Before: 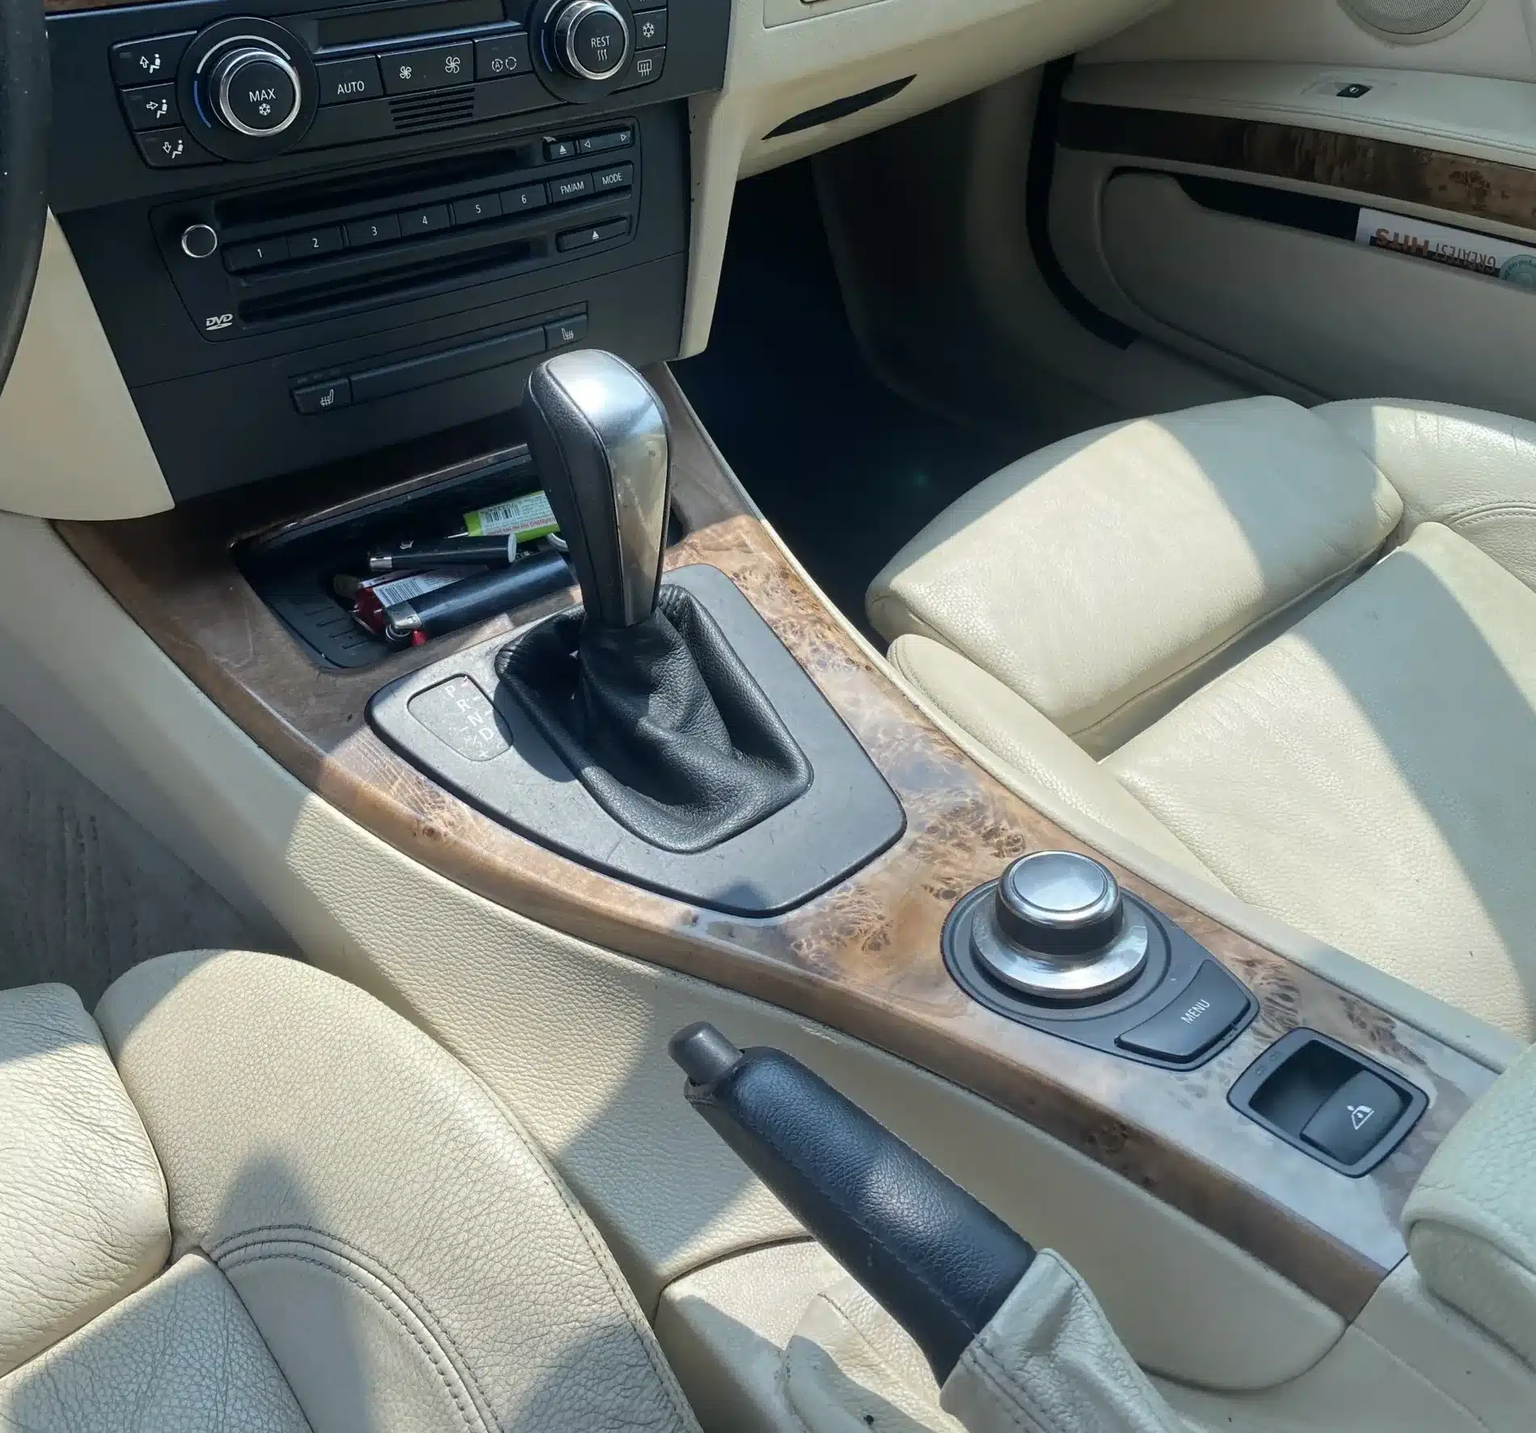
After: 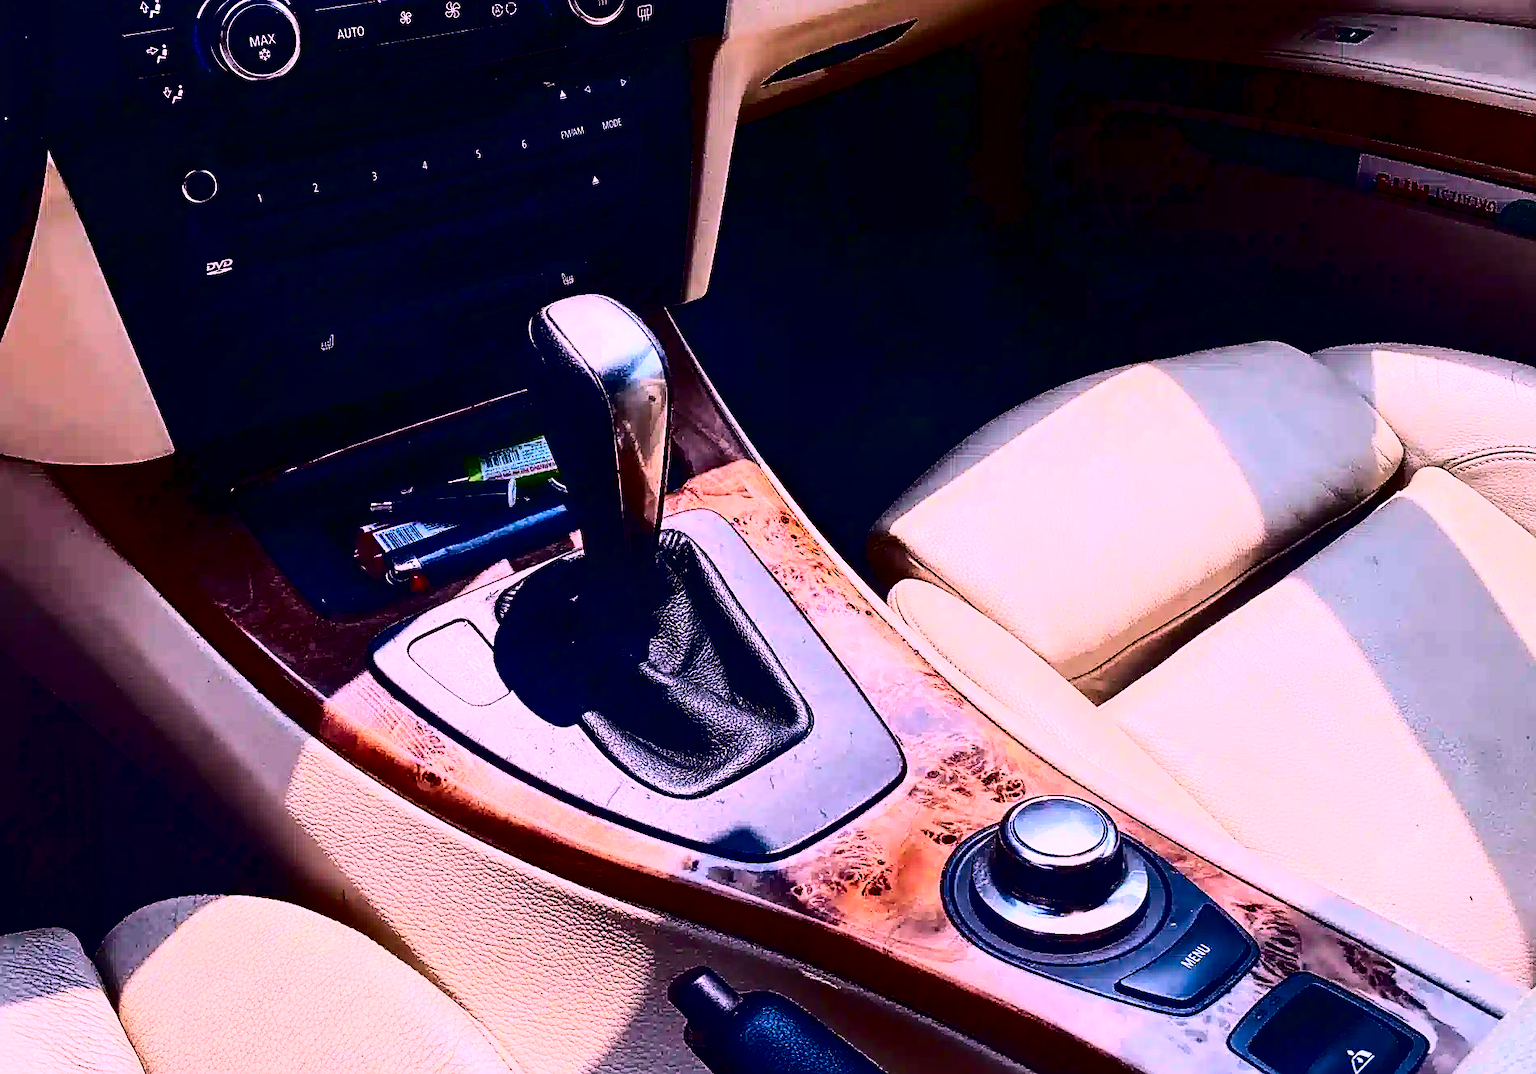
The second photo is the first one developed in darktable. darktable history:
crop: top 3.857%, bottom 21.132%
white balance: red 1.188, blue 1.11
sharpen: on, module defaults
contrast brightness saturation: contrast 0.77, brightness -1, saturation 1
